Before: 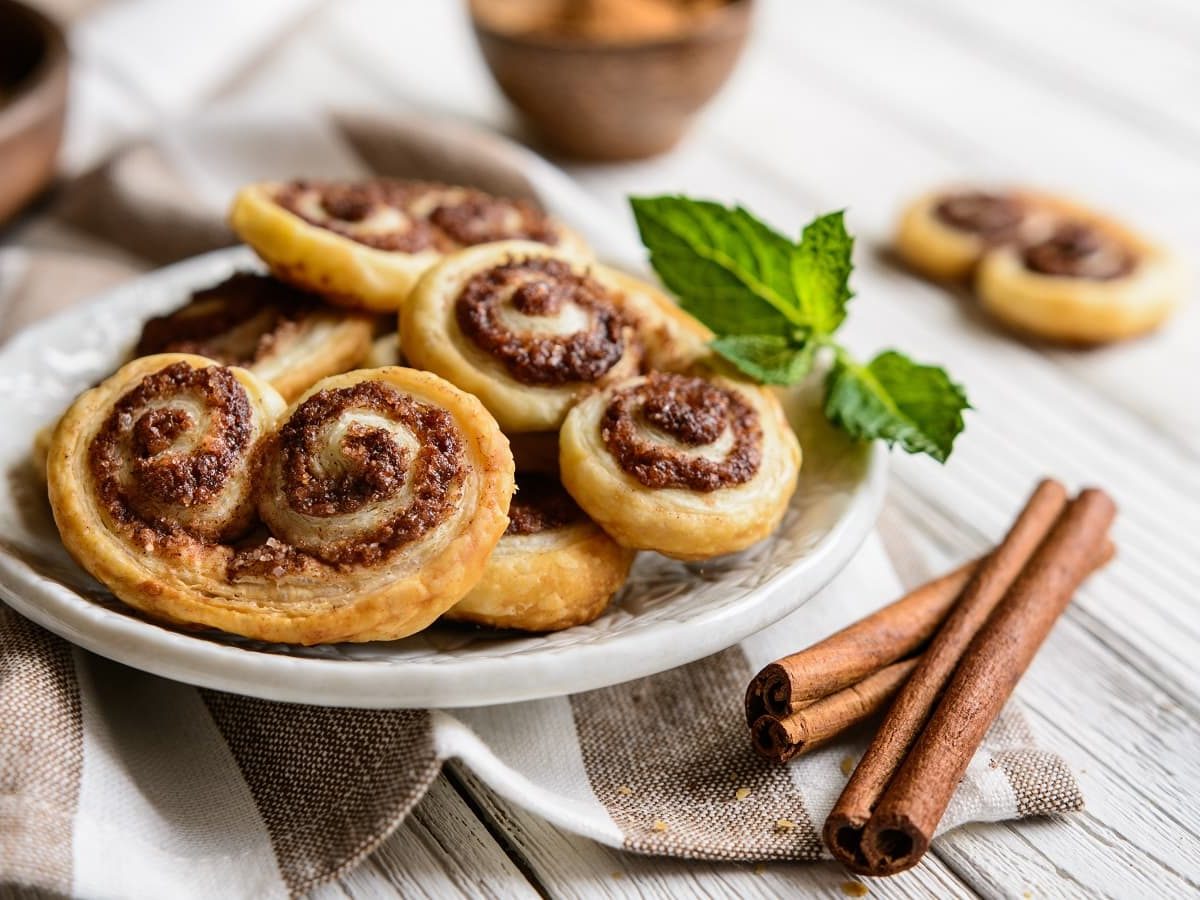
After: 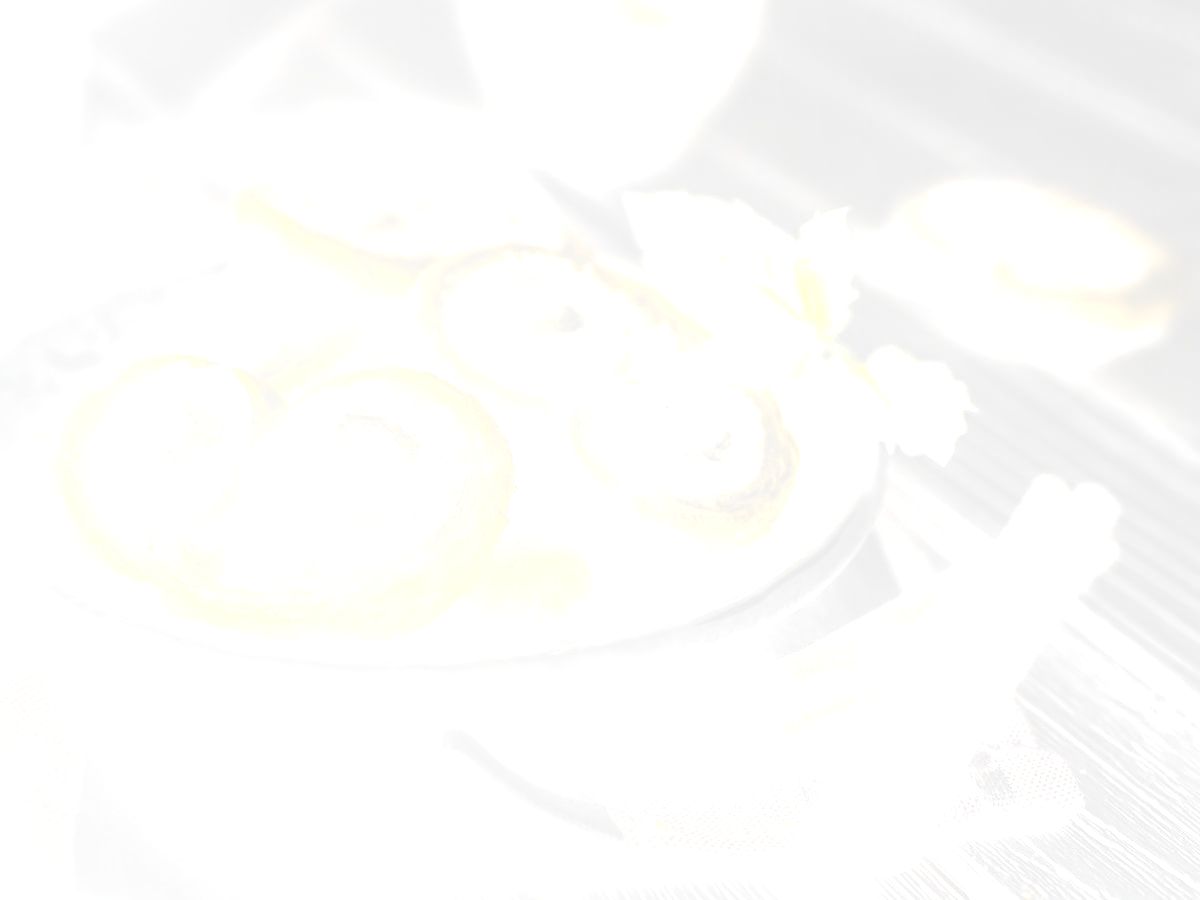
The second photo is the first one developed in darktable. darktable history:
exposure: exposure 0.6 EV, compensate highlight preservation false
bloom: size 85%, threshold 5%, strength 85%
color correction: saturation 0.2
